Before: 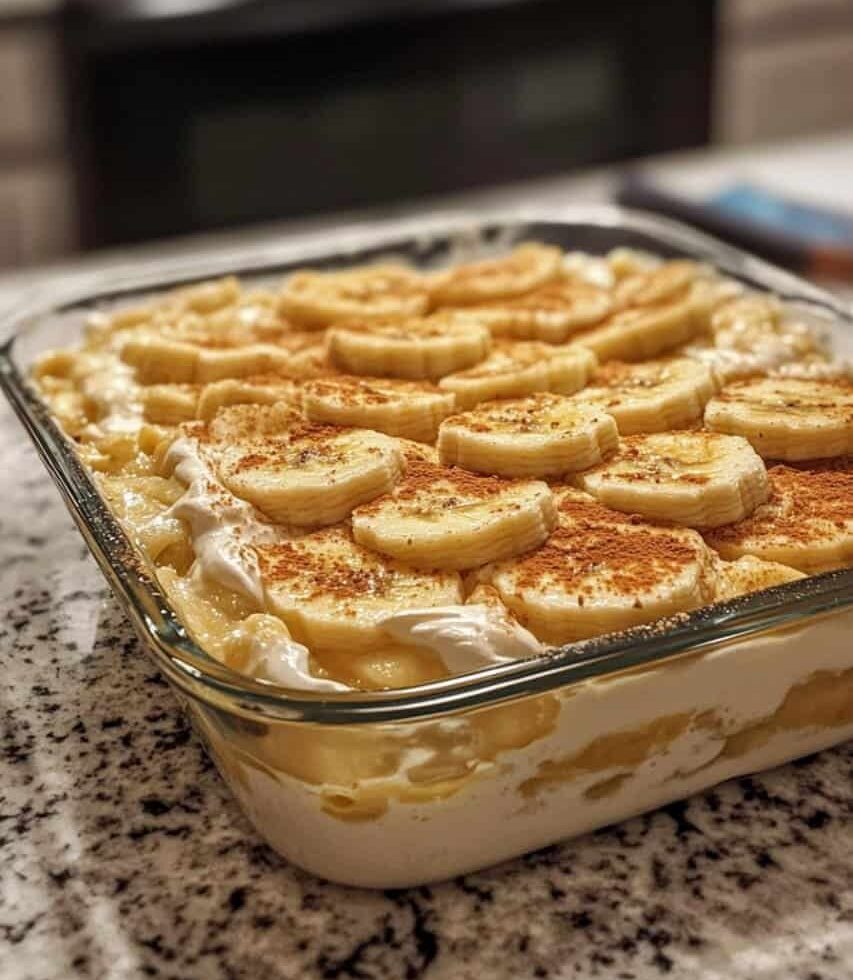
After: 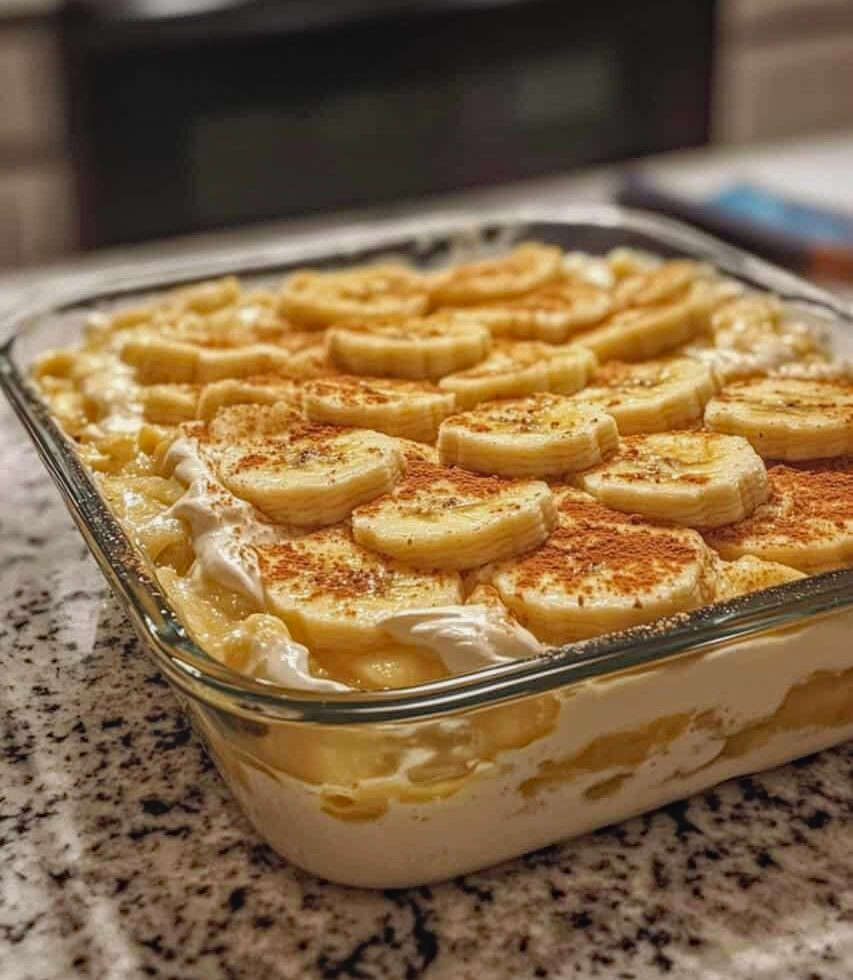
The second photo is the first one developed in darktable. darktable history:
haze removal: compatibility mode true, adaptive false
local contrast: highlights 44%, shadows 4%, detail 101%
